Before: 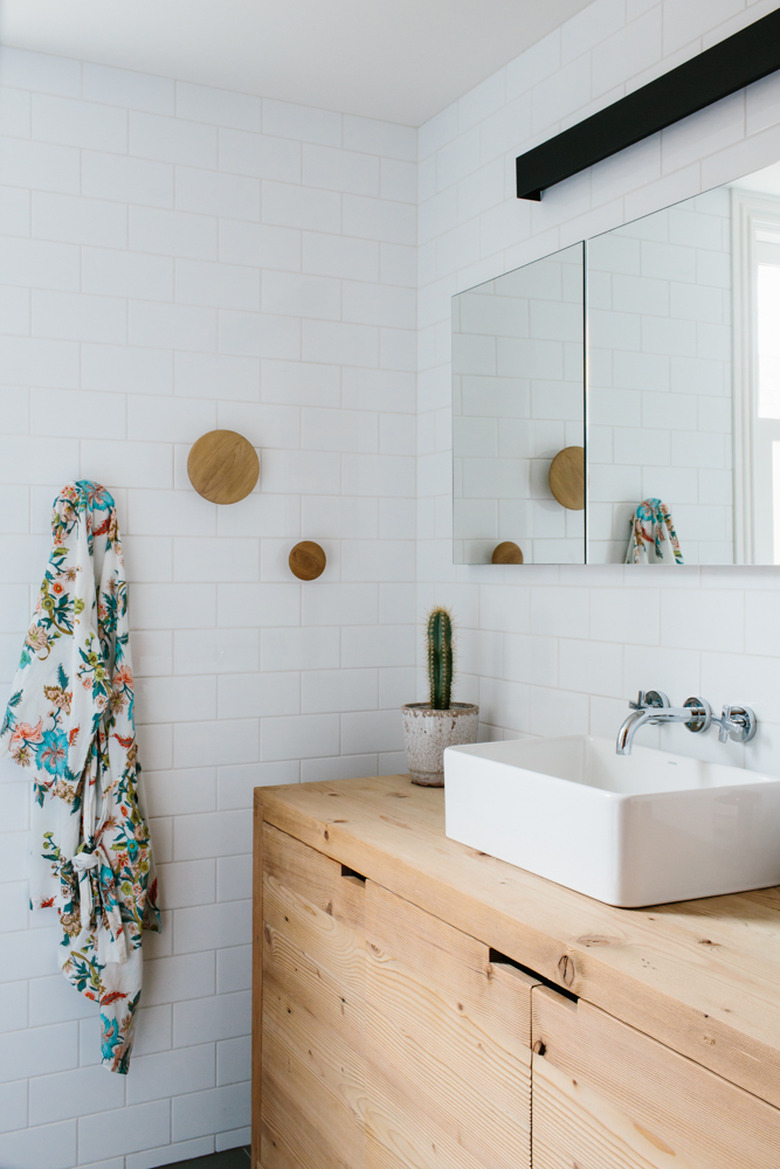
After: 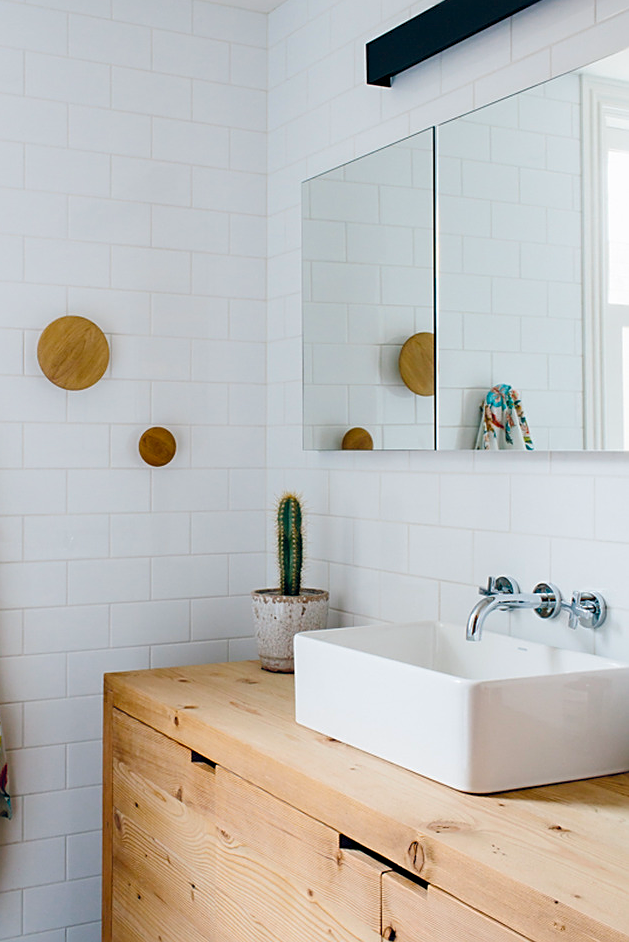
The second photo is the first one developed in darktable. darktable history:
crop: left 19.233%, top 9.779%, right 0%, bottom 9.622%
exposure: black level correction 0.001, compensate highlight preservation false
sharpen: on, module defaults
color balance rgb: global offset › chroma 0.103%, global offset › hue 251.87°, linear chroma grading › global chroma 13.32%, perceptual saturation grading › global saturation 0.261%, perceptual saturation grading › highlights -9.028%, perceptual saturation grading › mid-tones 18.748%, perceptual saturation grading › shadows 28.719%, global vibrance 20%
